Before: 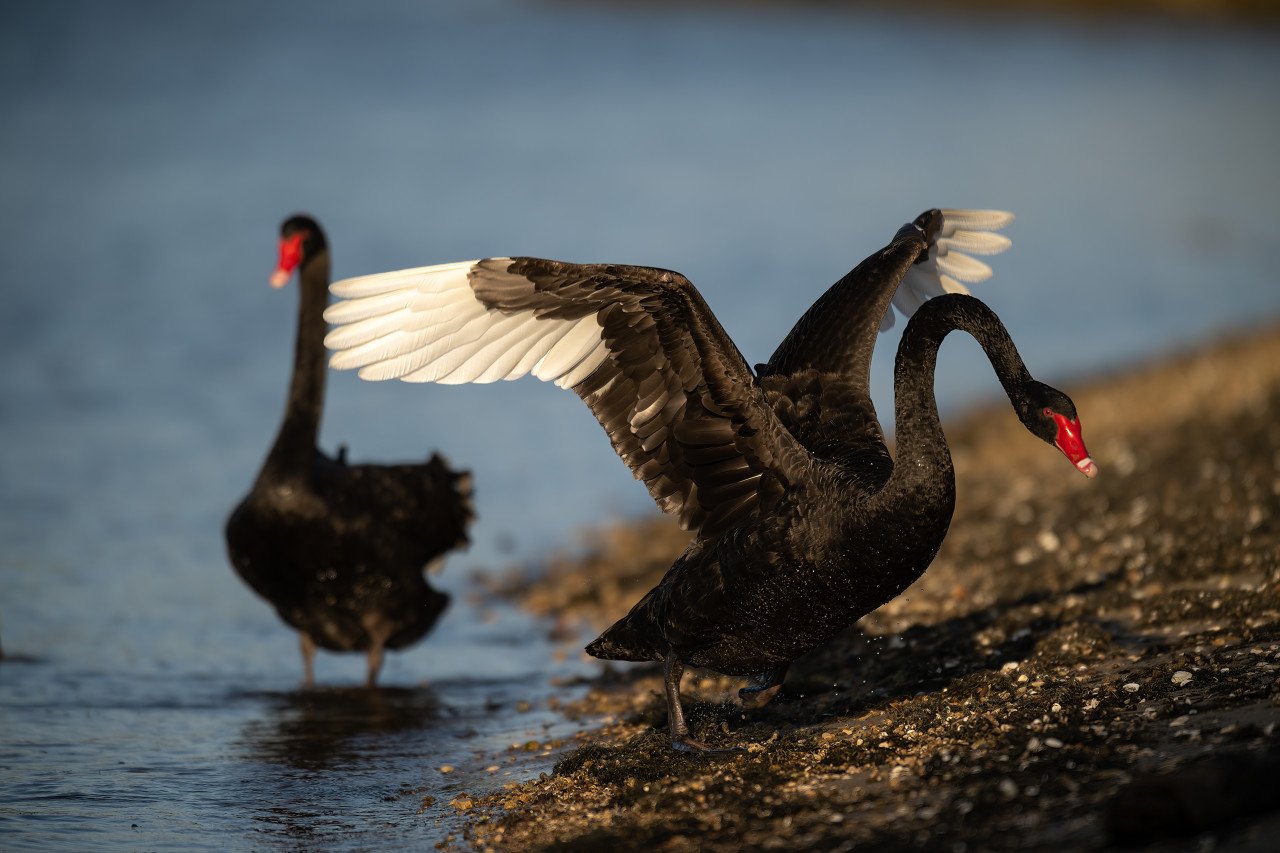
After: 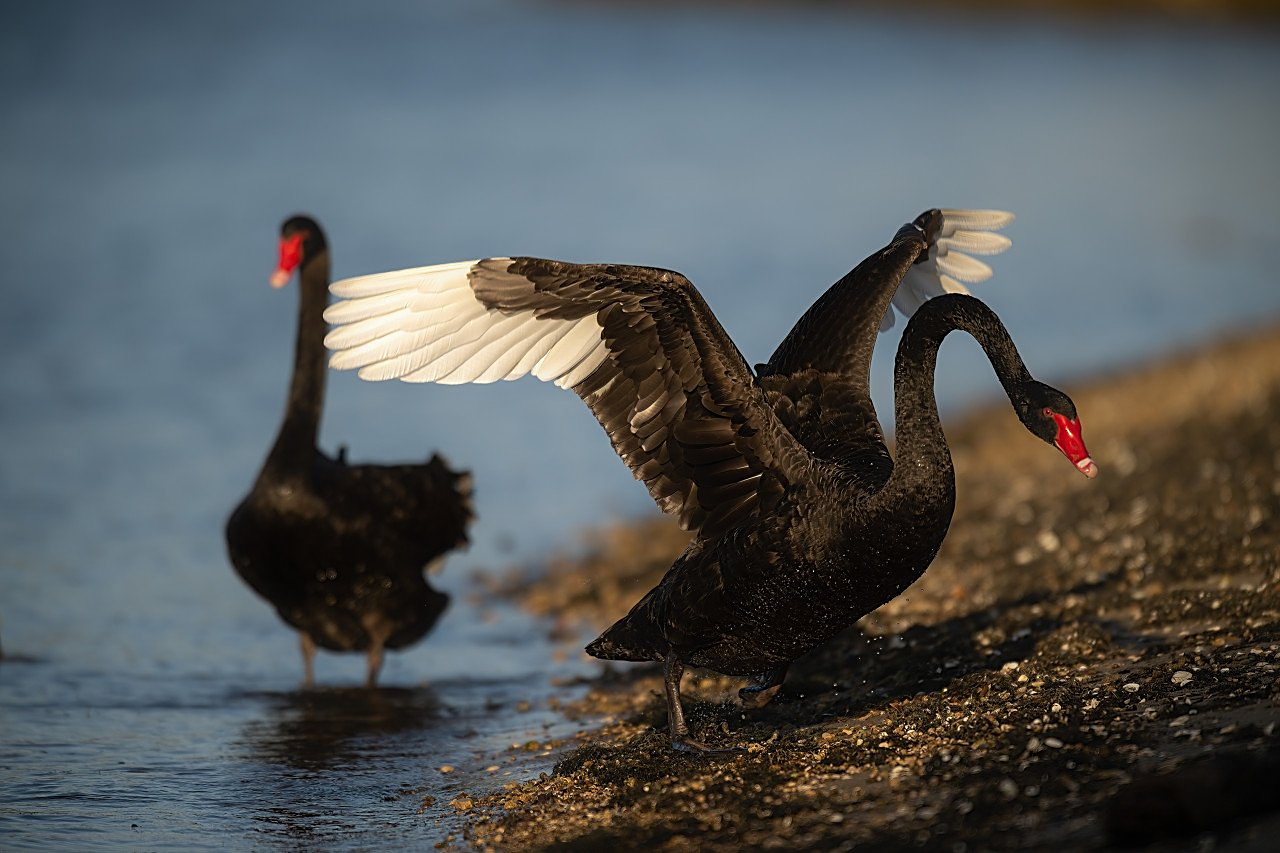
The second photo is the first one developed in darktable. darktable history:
contrast equalizer: y [[0.5, 0.488, 0.462, 0.461, 0.491, 0.5], [0.5 ×6], [0.5 ×6], [0 ×6], [0 ×6]]
sharpen: on, module defaults
